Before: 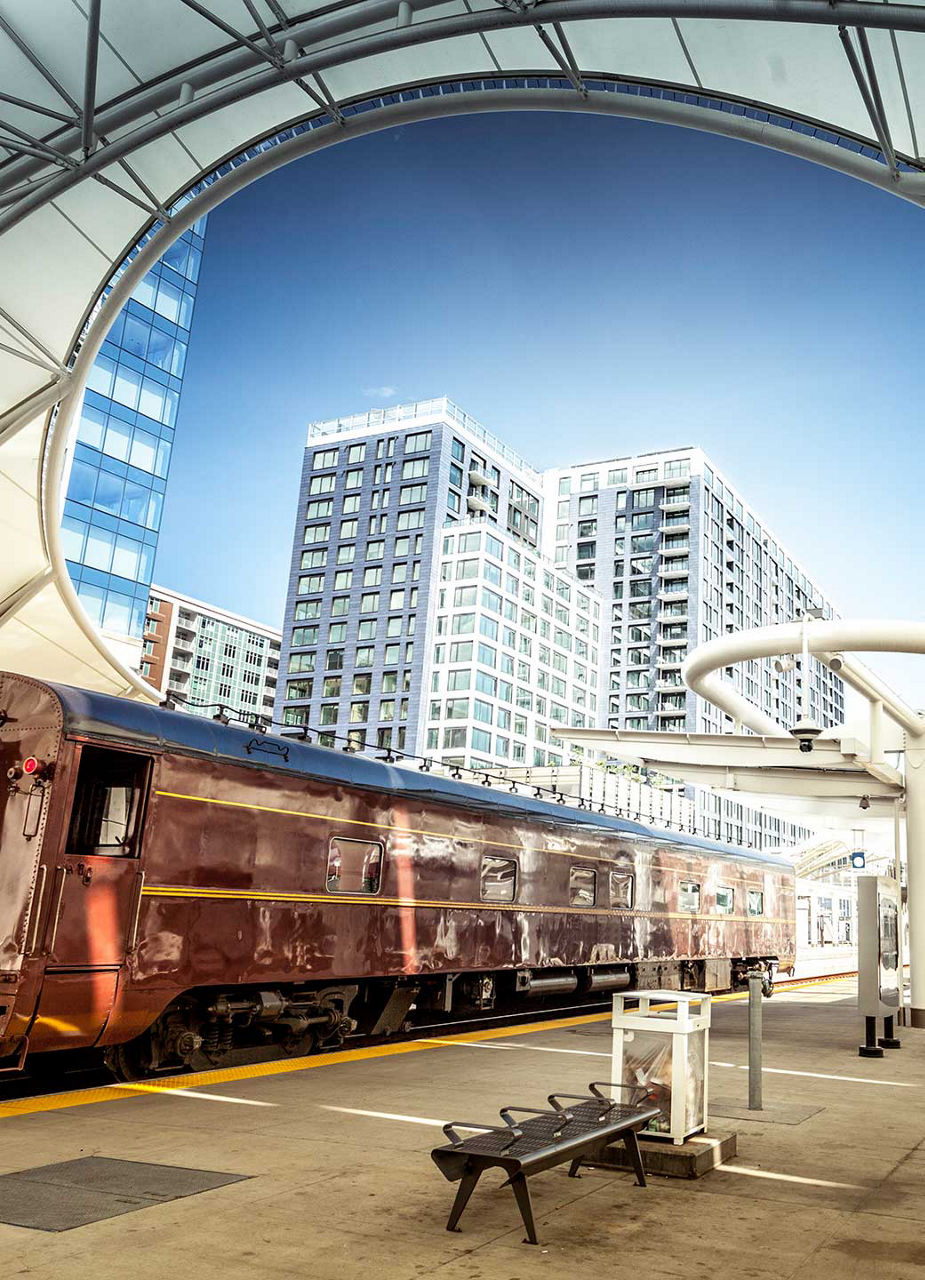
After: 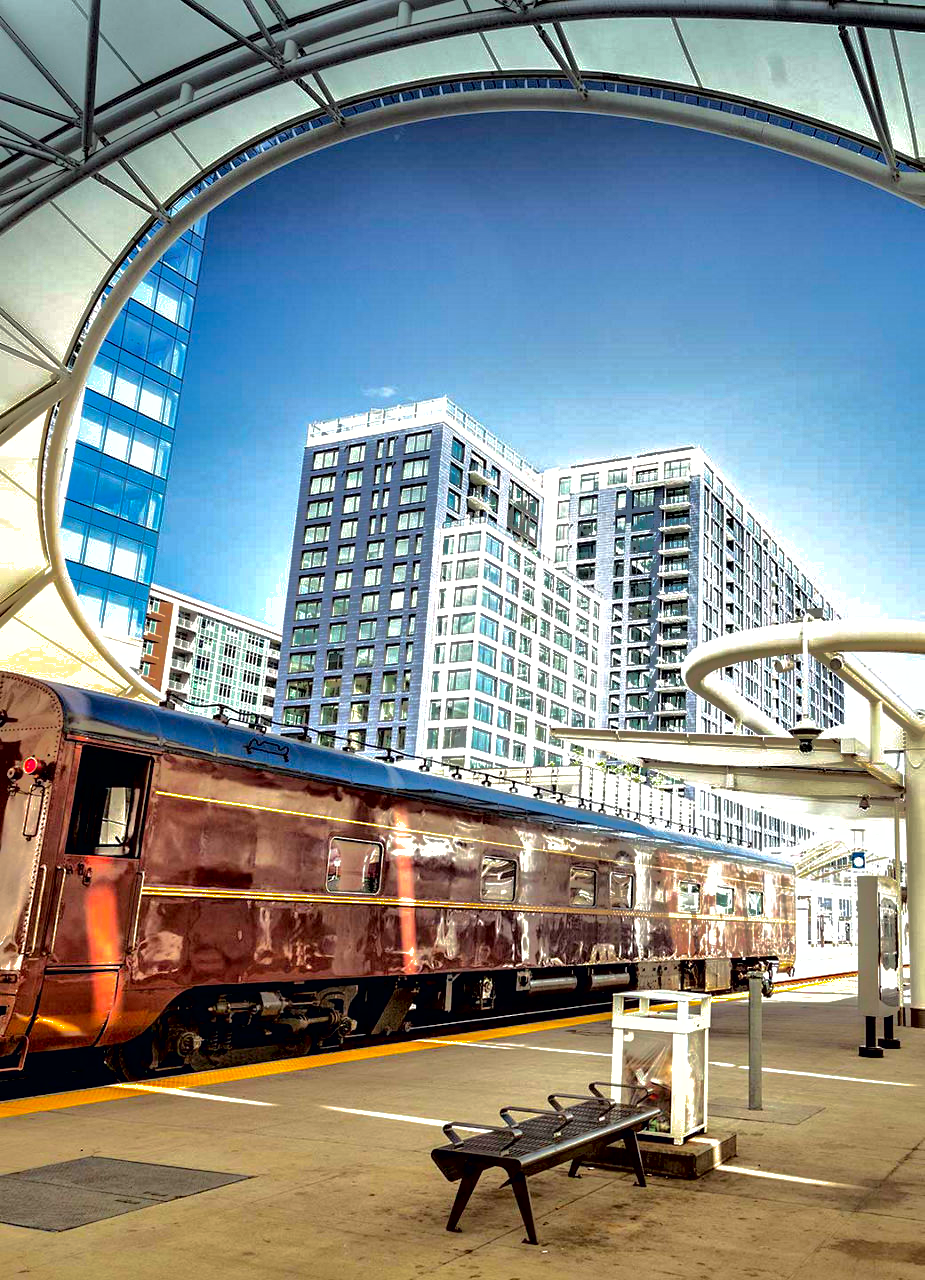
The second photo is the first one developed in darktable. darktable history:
shadows and highlights: shadows 25.16, highlights -71.05
contrast equalizer: octaves 7, y [[0.6 ×6], [0.55 ×6], [0 ×6], [0 ×6], [0 ×6]]
contrast brightness saturation: brightness 0.086, saturation 0.194
